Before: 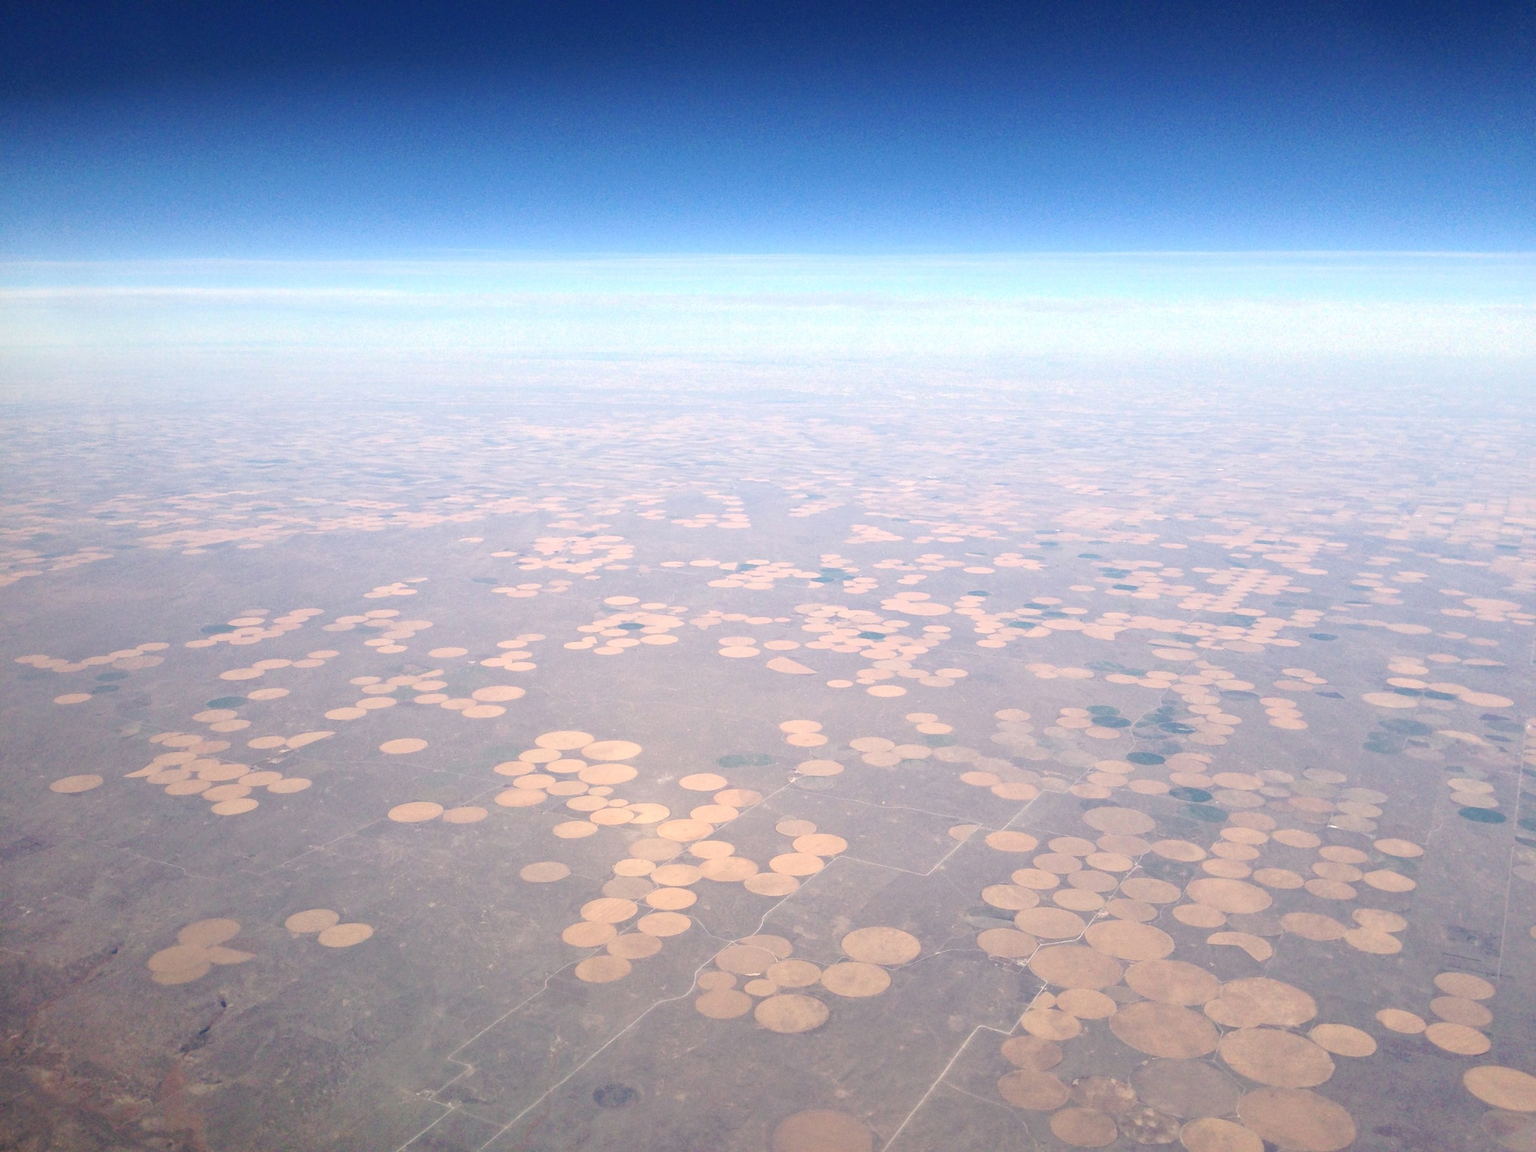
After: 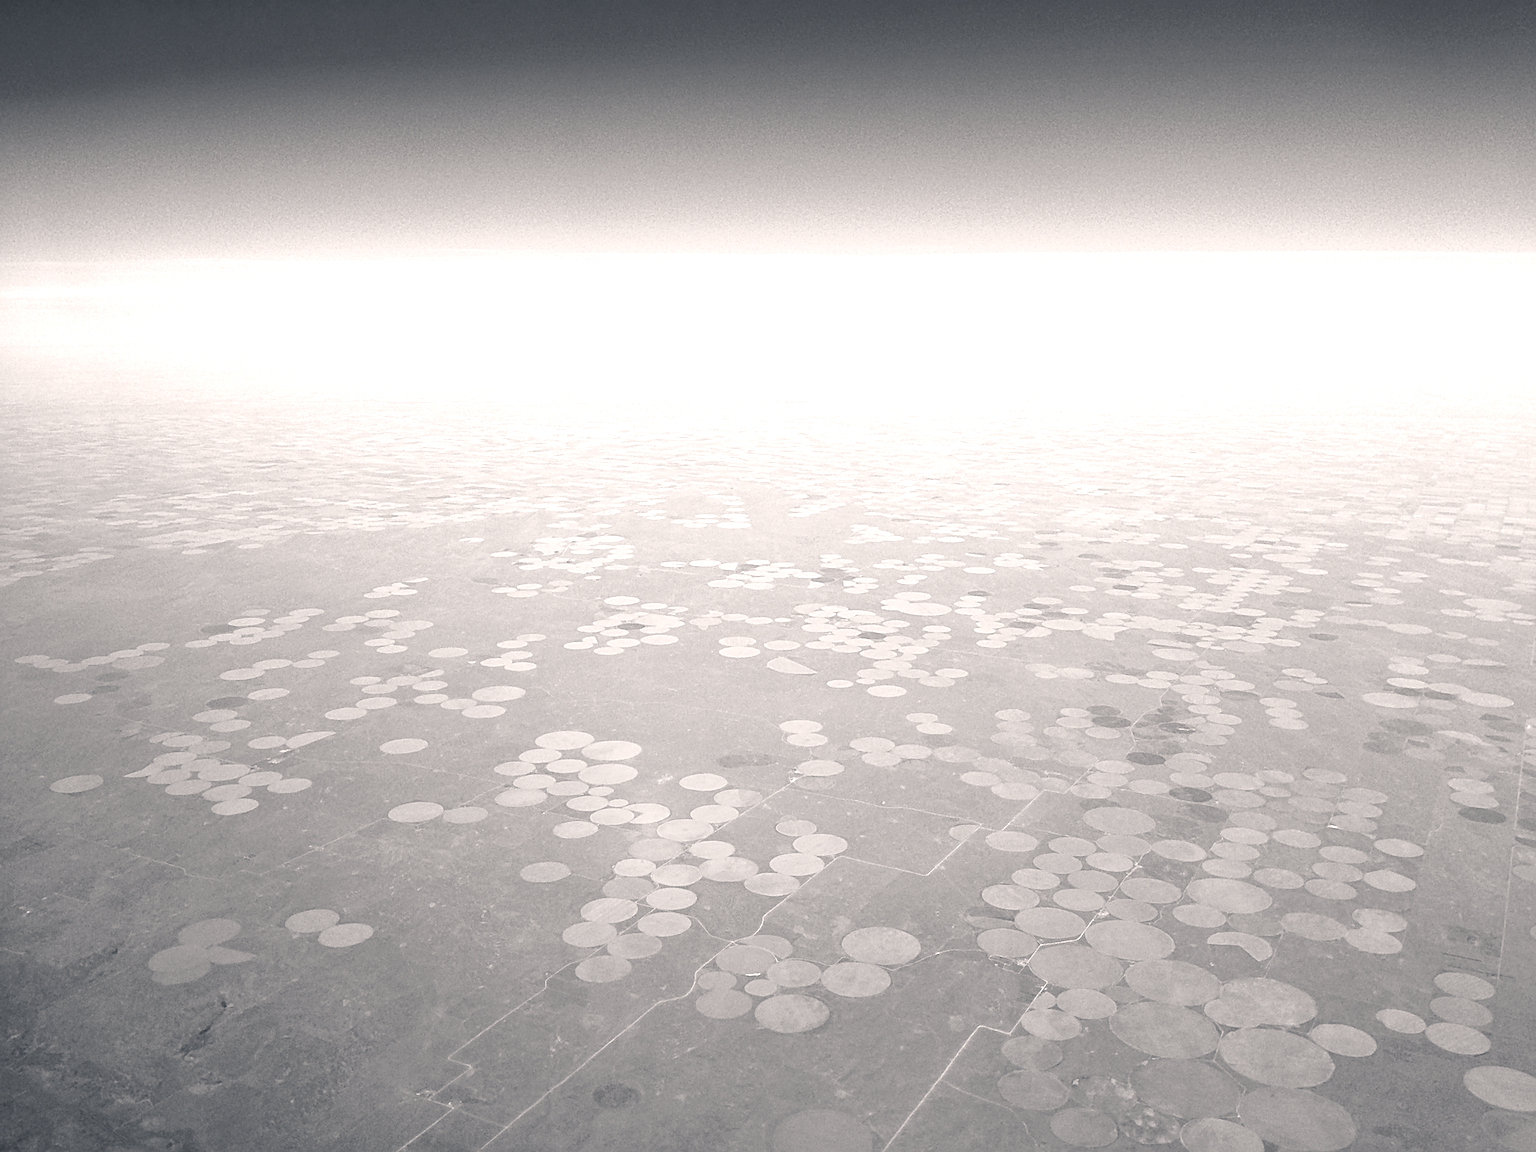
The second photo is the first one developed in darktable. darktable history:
color calibration: output gray [0.246, 0.254, 0.501, 0], gray › normalize channels true, illuminant same as pipeline (D50), adaptation XYZ, x 0.346, y 0.359, gamut compression 0
sharpen: on, module defaults
color balance rgb: shadows lift › chroma 4.21%, shadows lift › hue 252.22°, highlights gain › chroma 1.36%, highlights gain › hue 50.24°, perceptual saturation grading › mid-tones 6.33%, perceptual saturation grading › shadows 72.44%, perceptual brilliance grading › highlights 11.59%, contrast 5.05%
